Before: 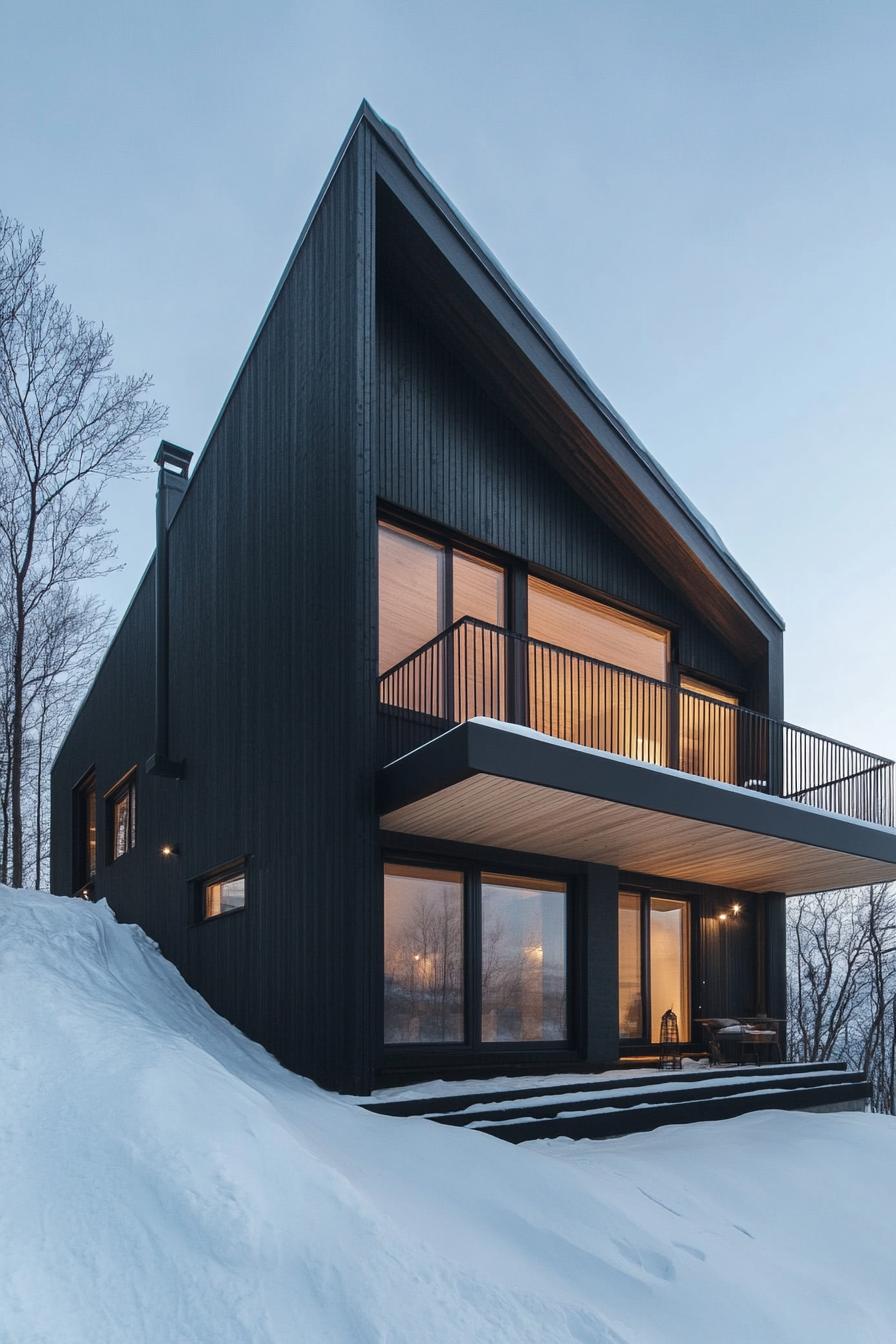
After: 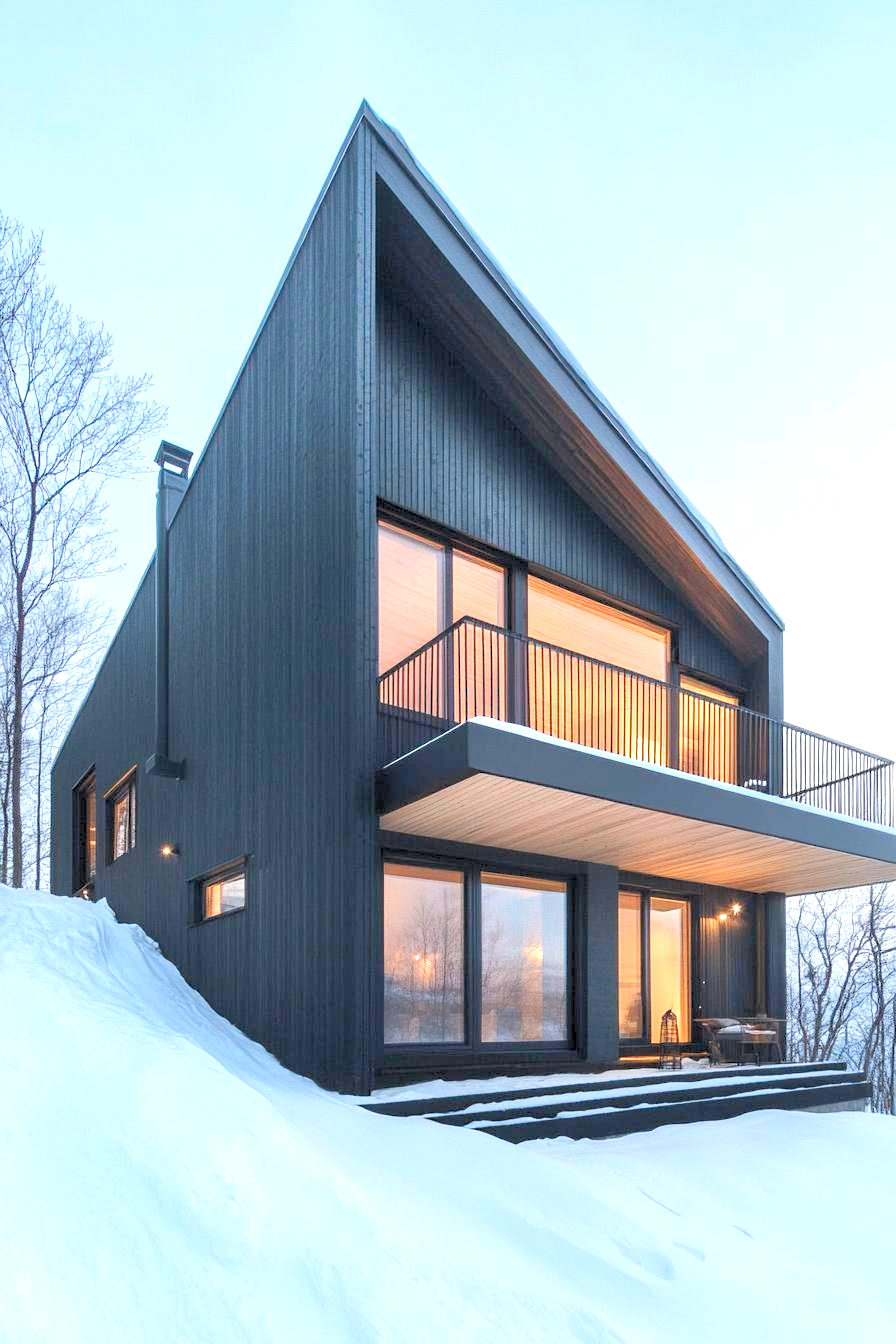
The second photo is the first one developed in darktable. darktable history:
levels: levels [0.072, 0.414, 0.976]
exposure: black level correction 0, exposure 0.893 EV, compensate exposure bias true, compensate highlight preservation false
